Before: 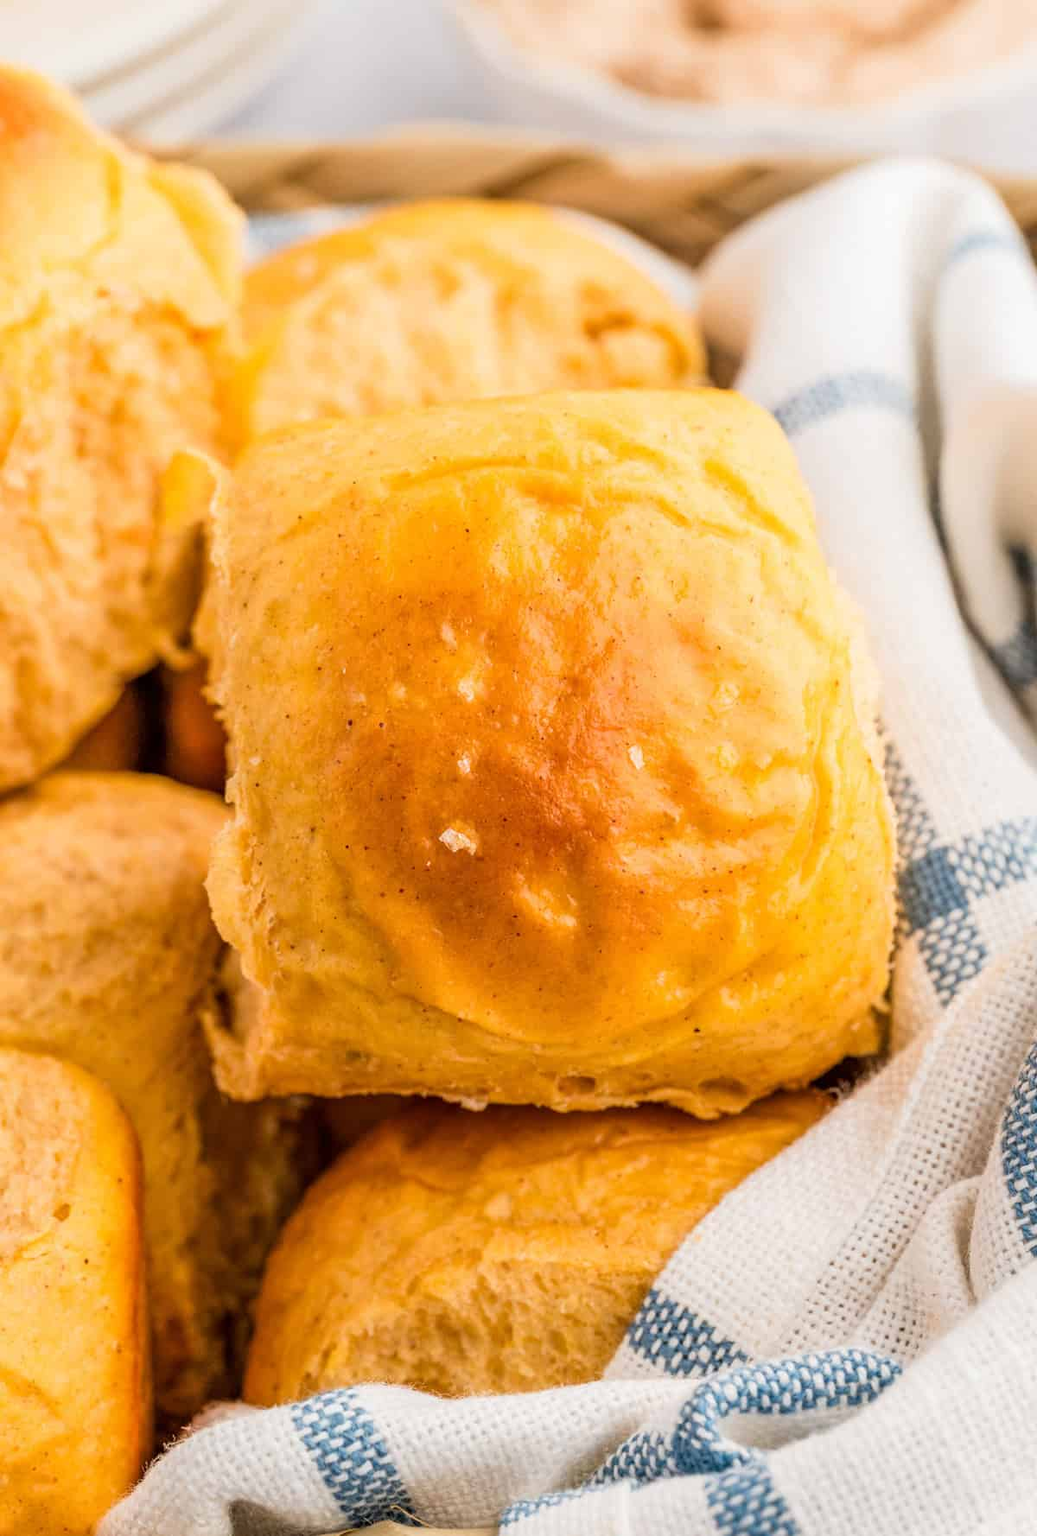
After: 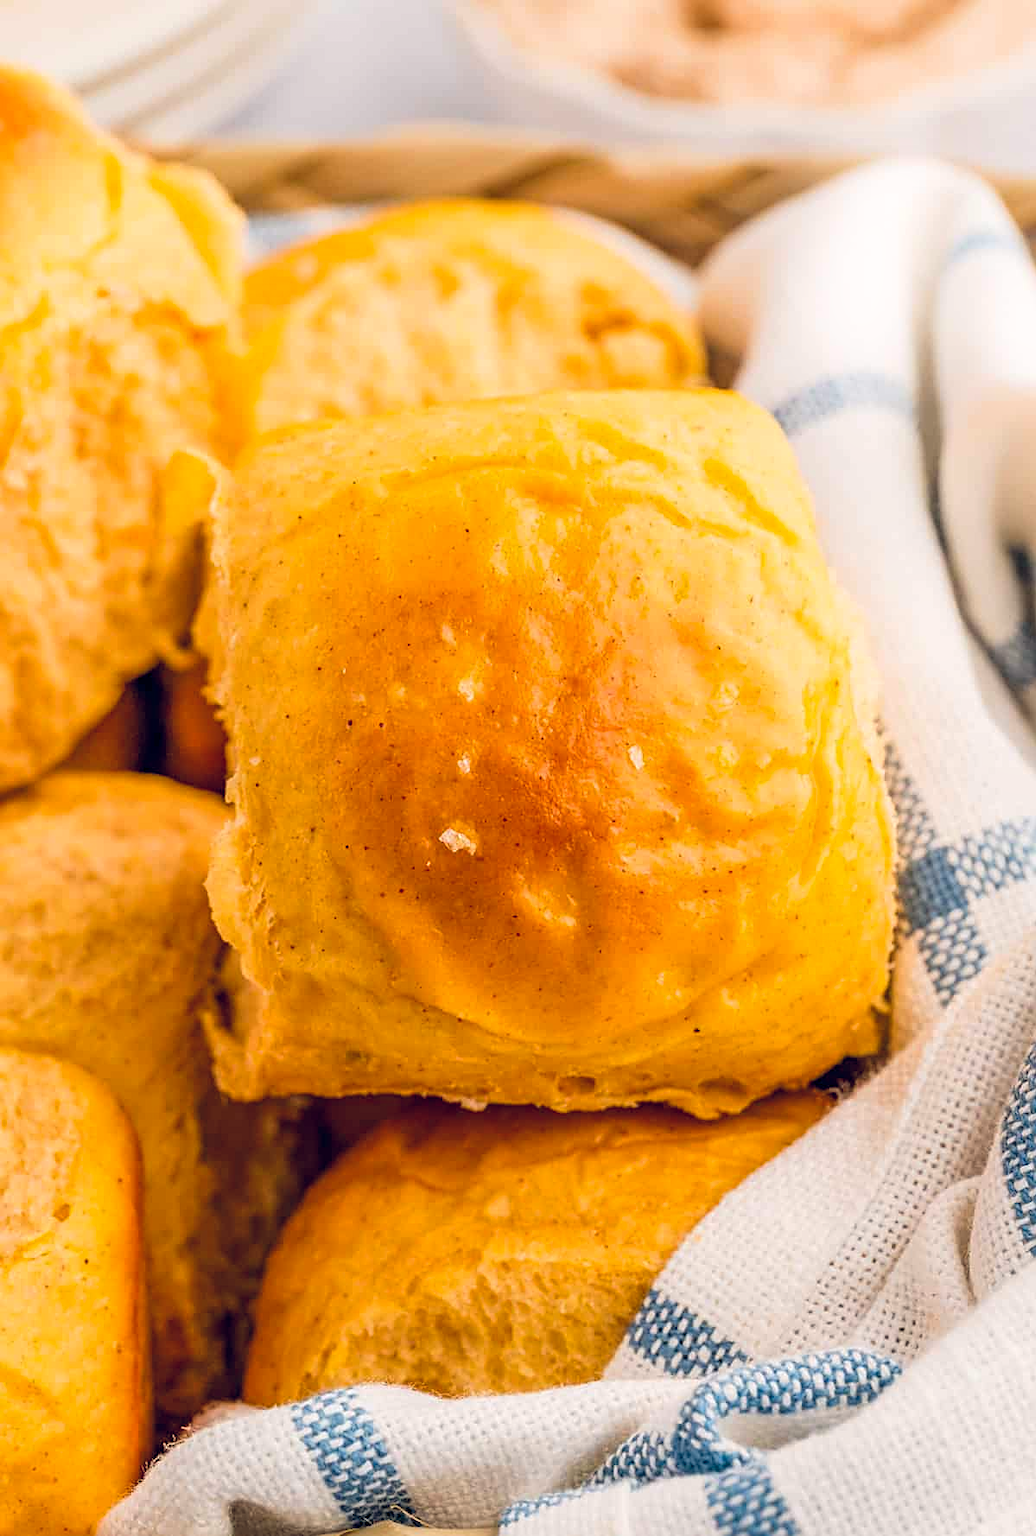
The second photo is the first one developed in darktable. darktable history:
color balance rgb: shadows lift › hue 87.51°, highlights gain › chroma 0.68%, highlights gain › hue 55.1°, global offset › chroma 0.13%, global offset › hue 253.66°, linear chroma grading › global chroma 0.5%, perceptual saturation grading › global saturation 16.38%
sharpen: on, module defaults
bloom: size 9%, threshold 100%, strength 7%
